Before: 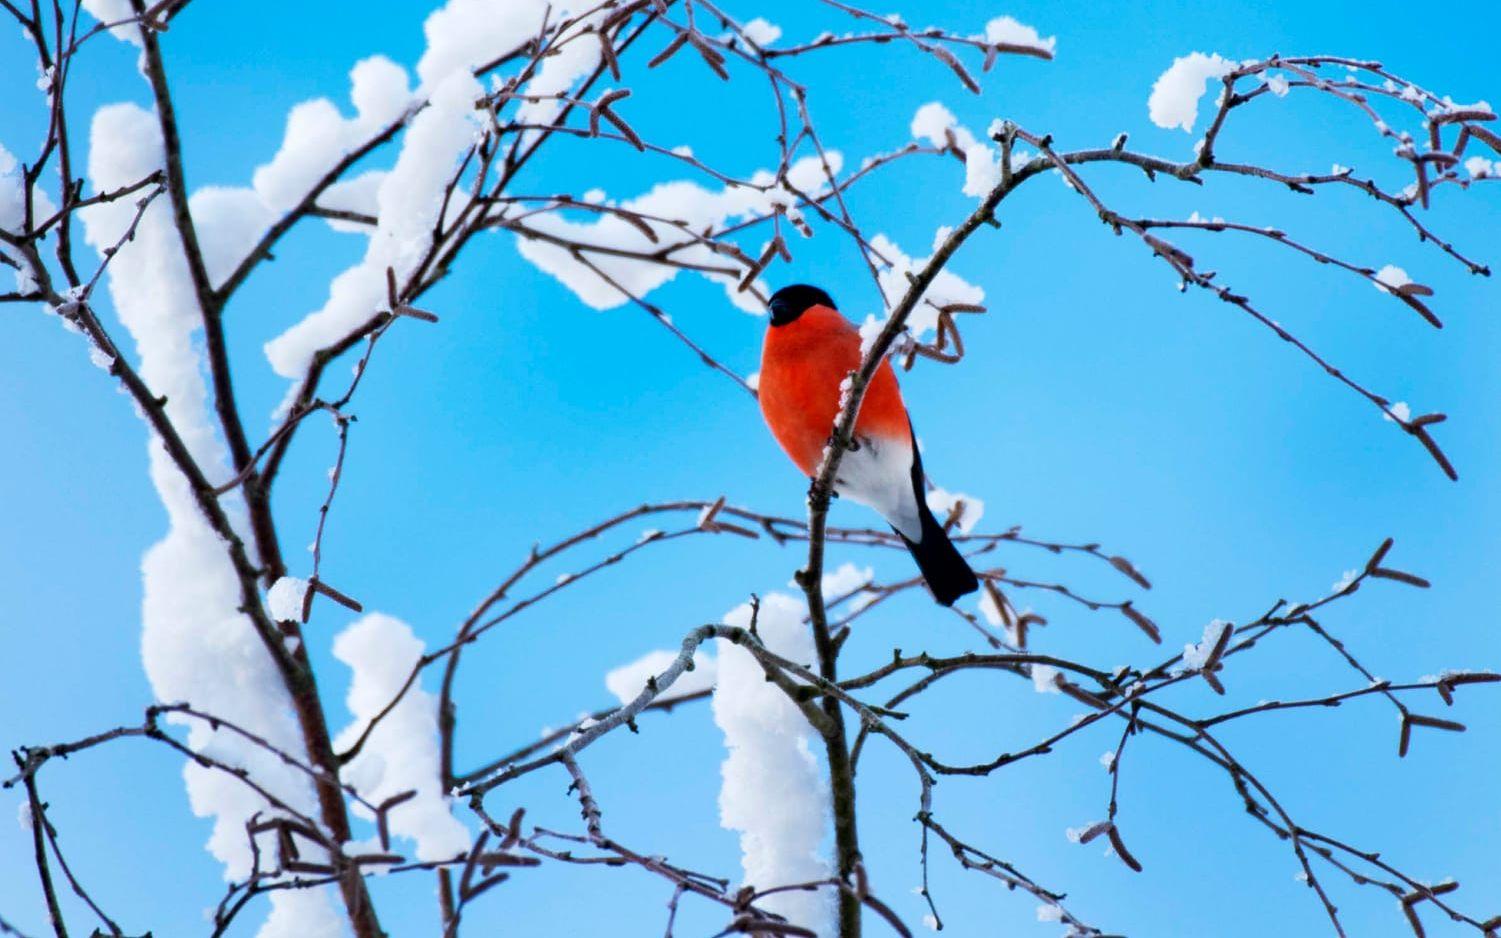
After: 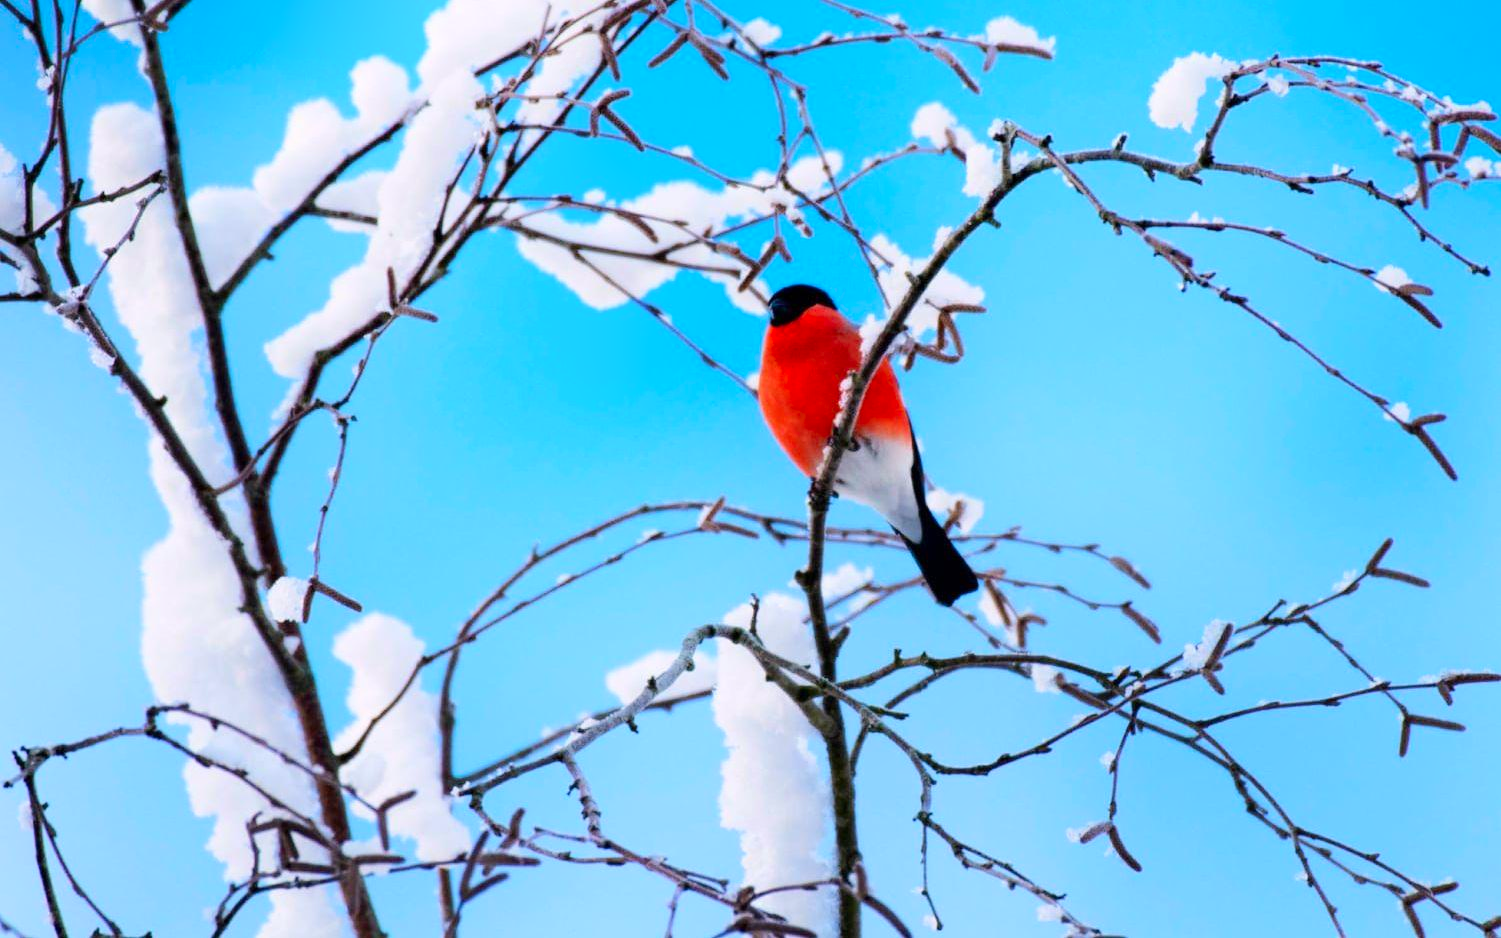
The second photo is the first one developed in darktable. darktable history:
color correction: highlights a* 3.42, highlights b* 1.86, saturation 1.19
color calibration: illuminant same as pipeline (D50), adaptation XYZ, x 0.345, y 0.357, temperature 5017.38 K, saturation algorithm version 1 (2020)
shadows and highlights: shadows -40.23, highlights 63.26, soften with gaussian
